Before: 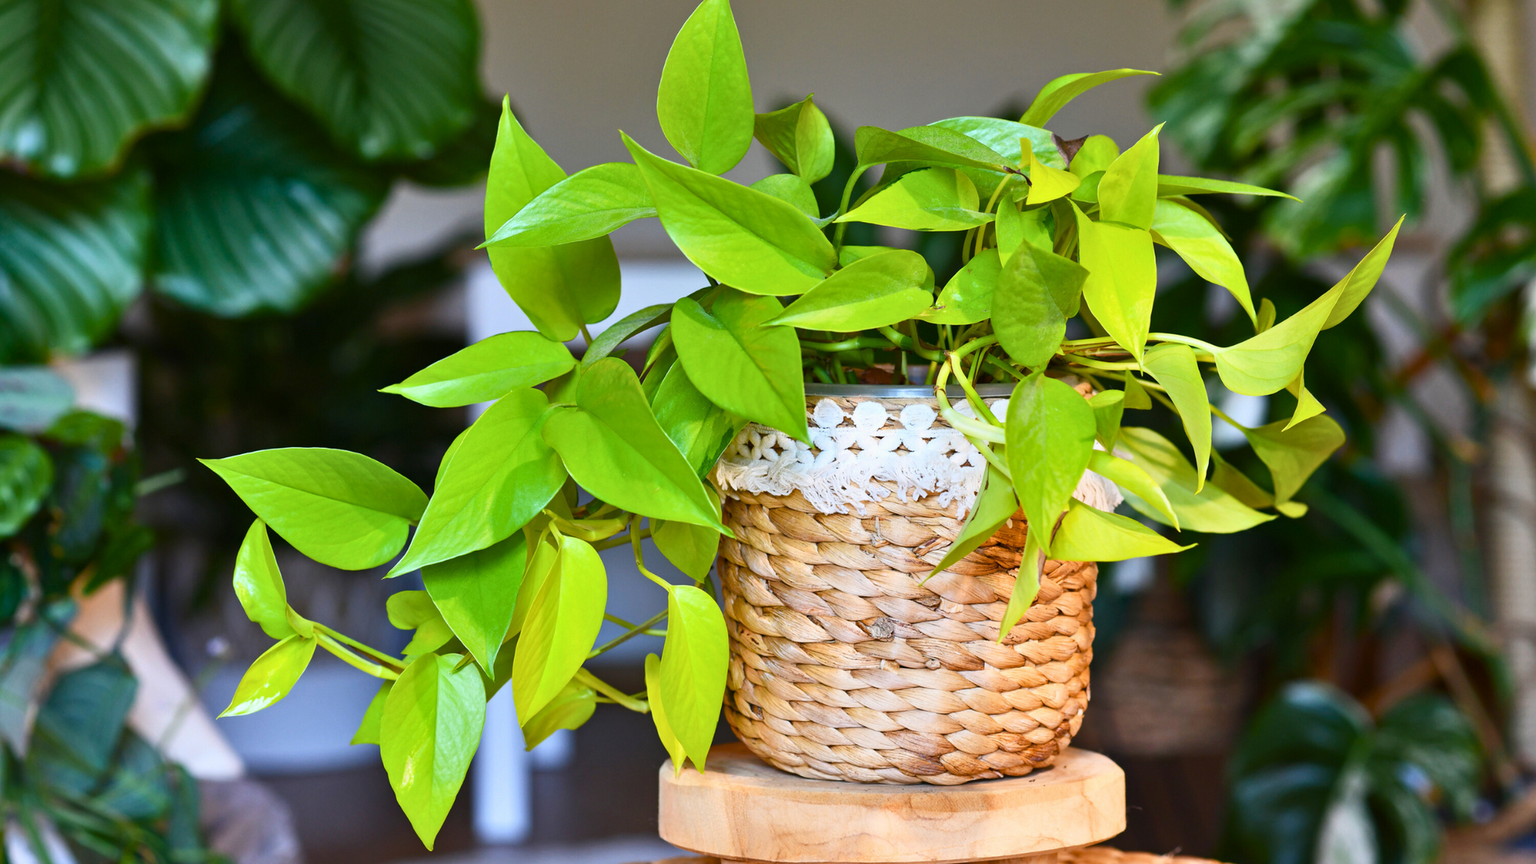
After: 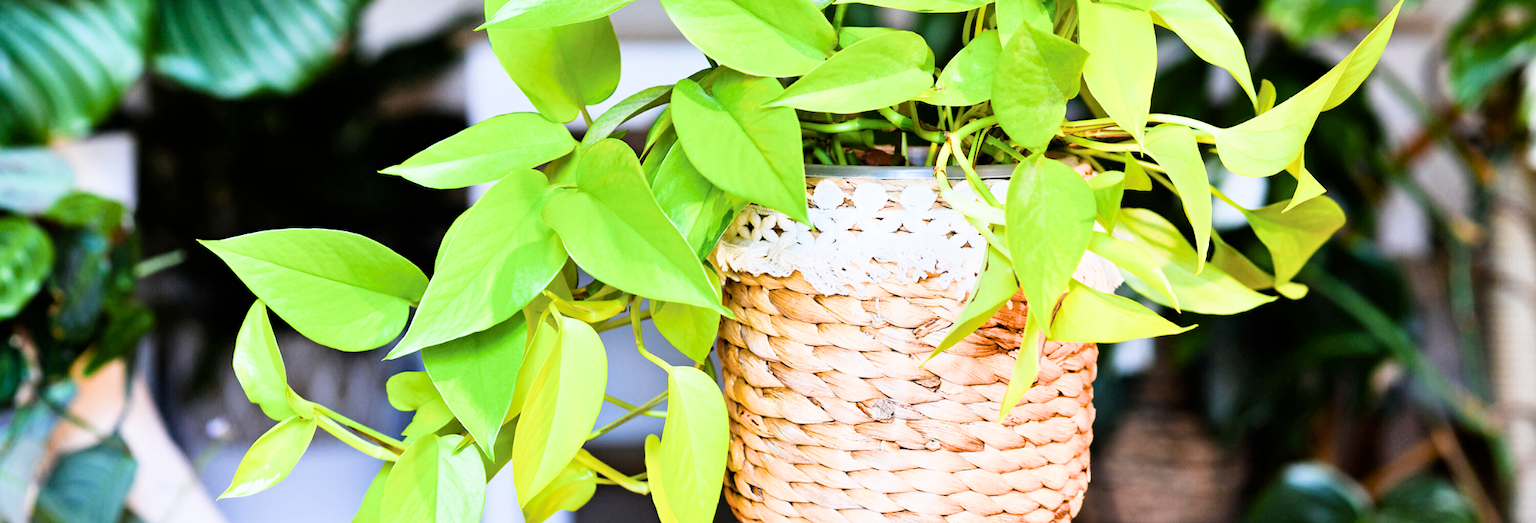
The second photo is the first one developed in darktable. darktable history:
filmic rgb: black relative exposure -5 EV, hardness 2.88, contrast 1.4, highlights saturation mix -30%
crop and rotate: top 25.357%, bottom 13.942%
white balance: red 1.004, blue 1.024
exposure: exposure 1.223 EV, compensate highlight preservation false
